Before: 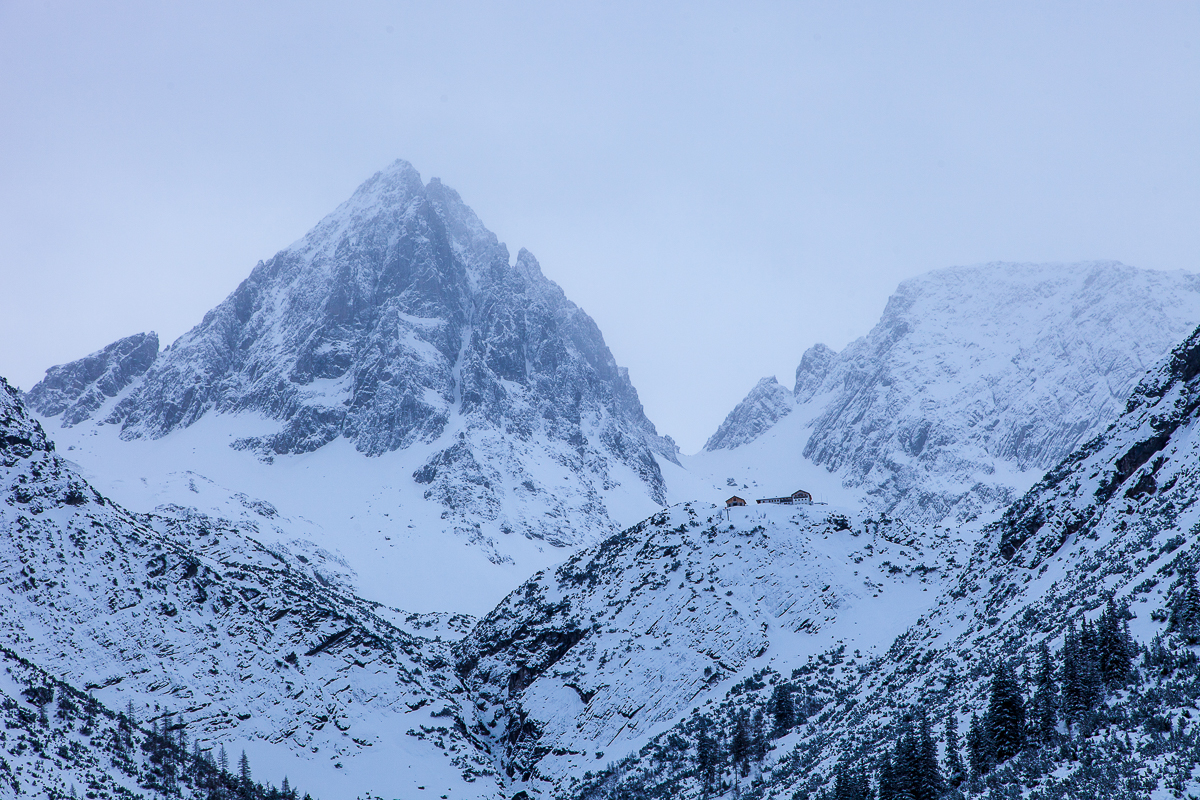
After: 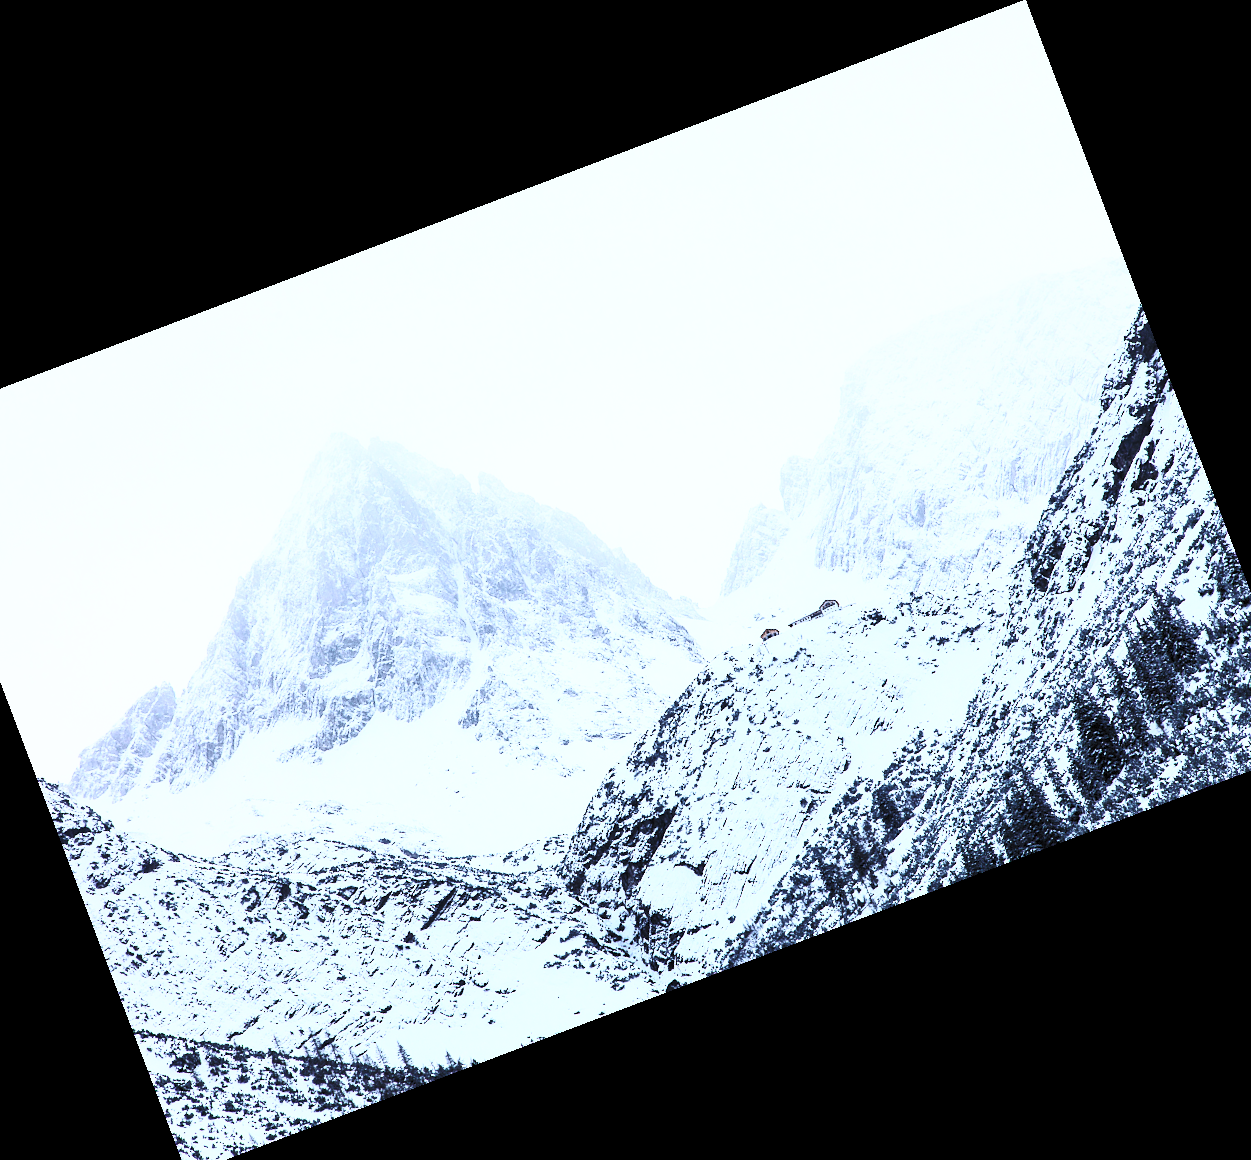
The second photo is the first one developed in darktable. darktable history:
base curve: curves: ch0 [(0, 0) (0.028, 0.03) (0.121, 0.232) (0.46, 0.748) (0.859, 0.968) (1, 1)], preserve colors none
contrast brightness saturation: contrast 0.568, brightness 0.573, saturation -0.326
color balance rgb: perceptual saturation grading › global saturation 0.834%
crop and rotate: angle 20.79°, left 6.863%, right 4.091%, bottom 1.115%
